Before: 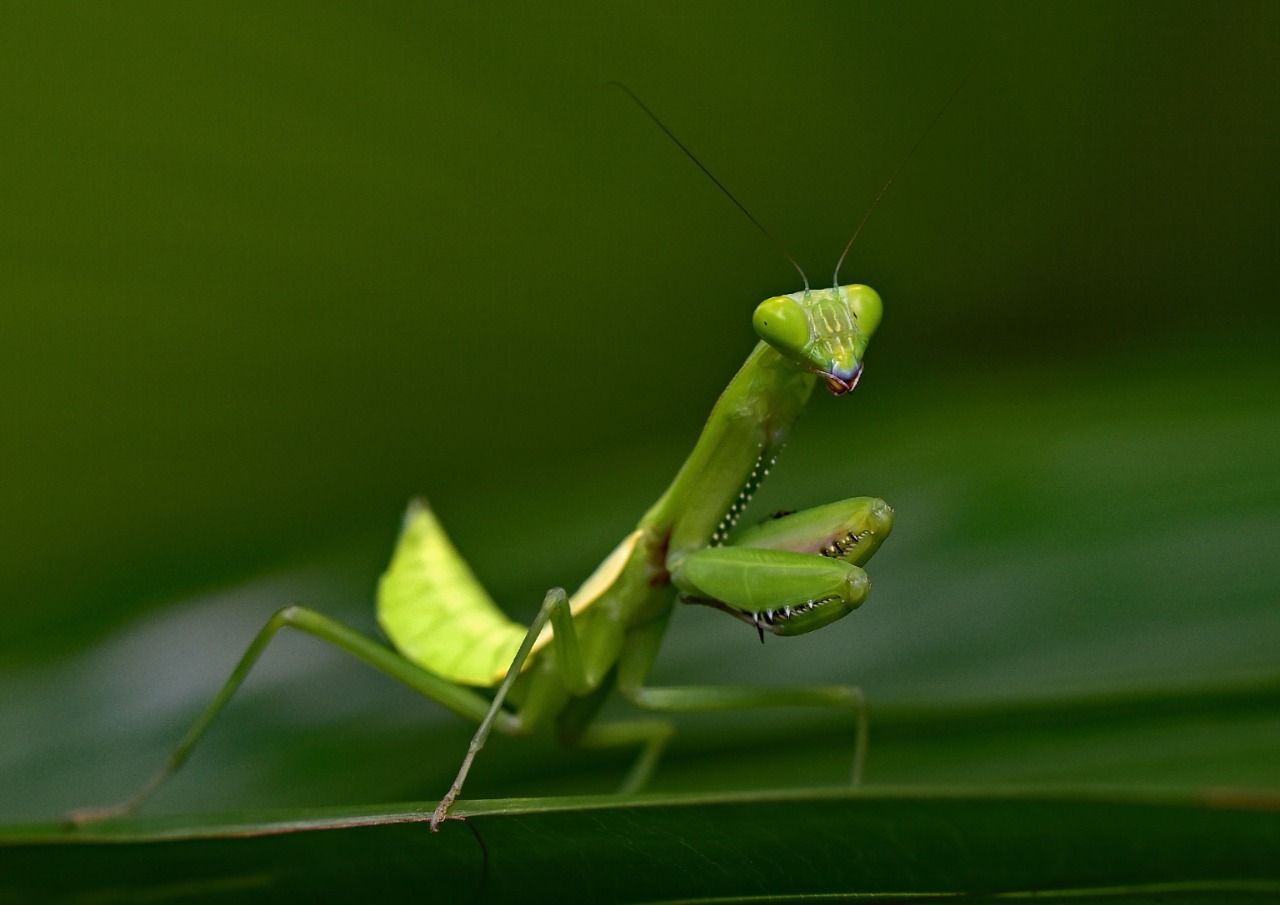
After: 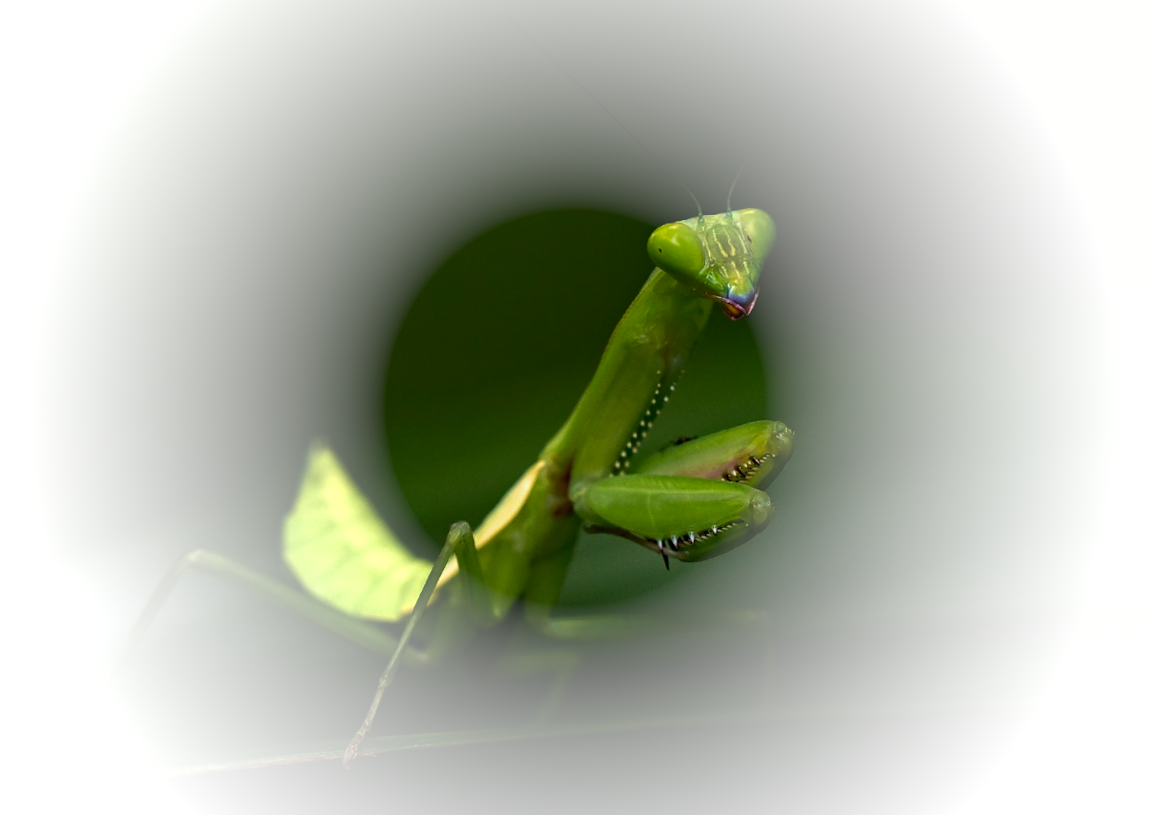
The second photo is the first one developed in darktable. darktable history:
crop and rotate: angle 1.93°, left 5.919%, top 5.686%
velvia: strength 44.85%
shadows and highlights: shadows -54.95, highlights 85.1, soften with gaussian
vignetting: fall-off start 34.23%, fall-off radius 64.85%, brightness 0.991, saturation -0.492, width/height ratio 0.959
